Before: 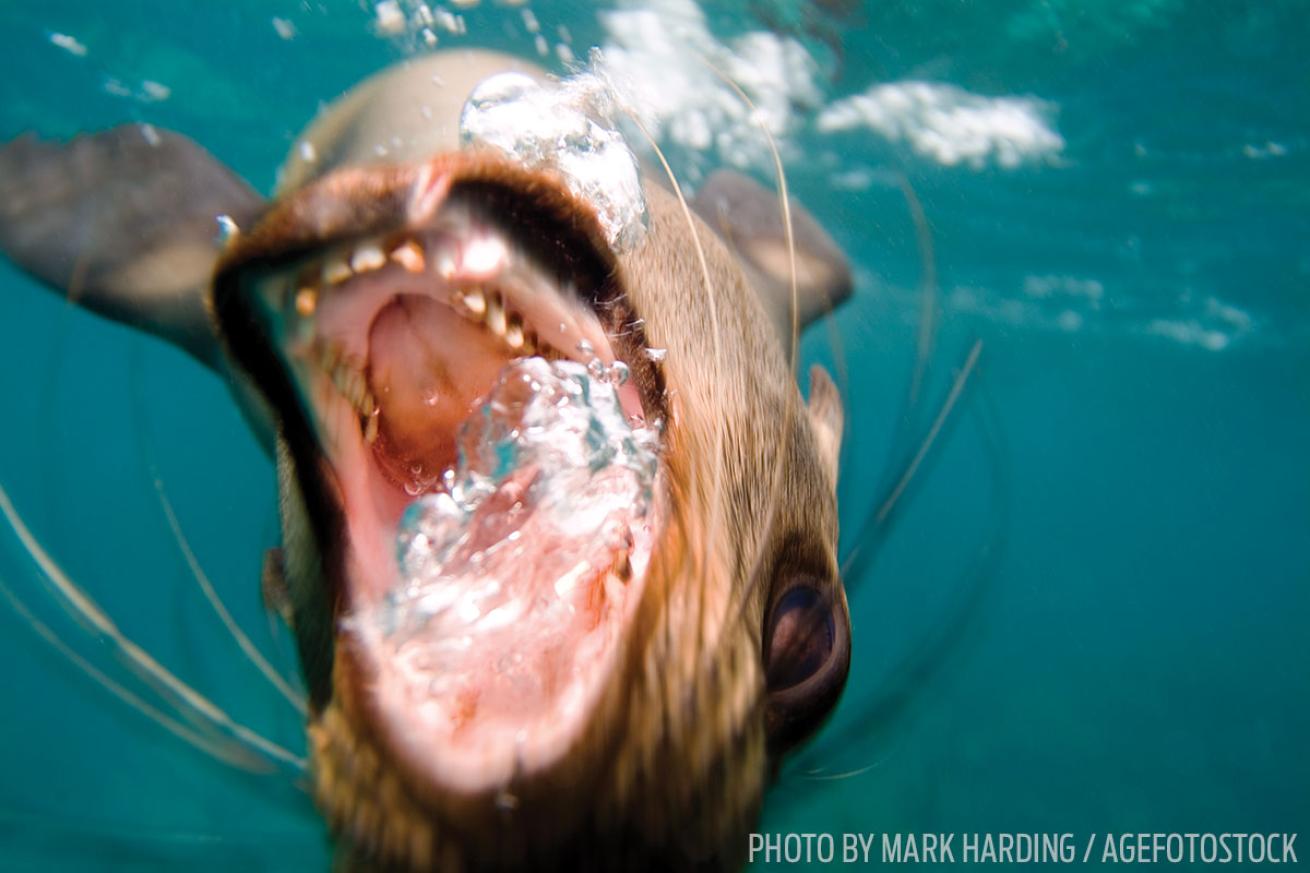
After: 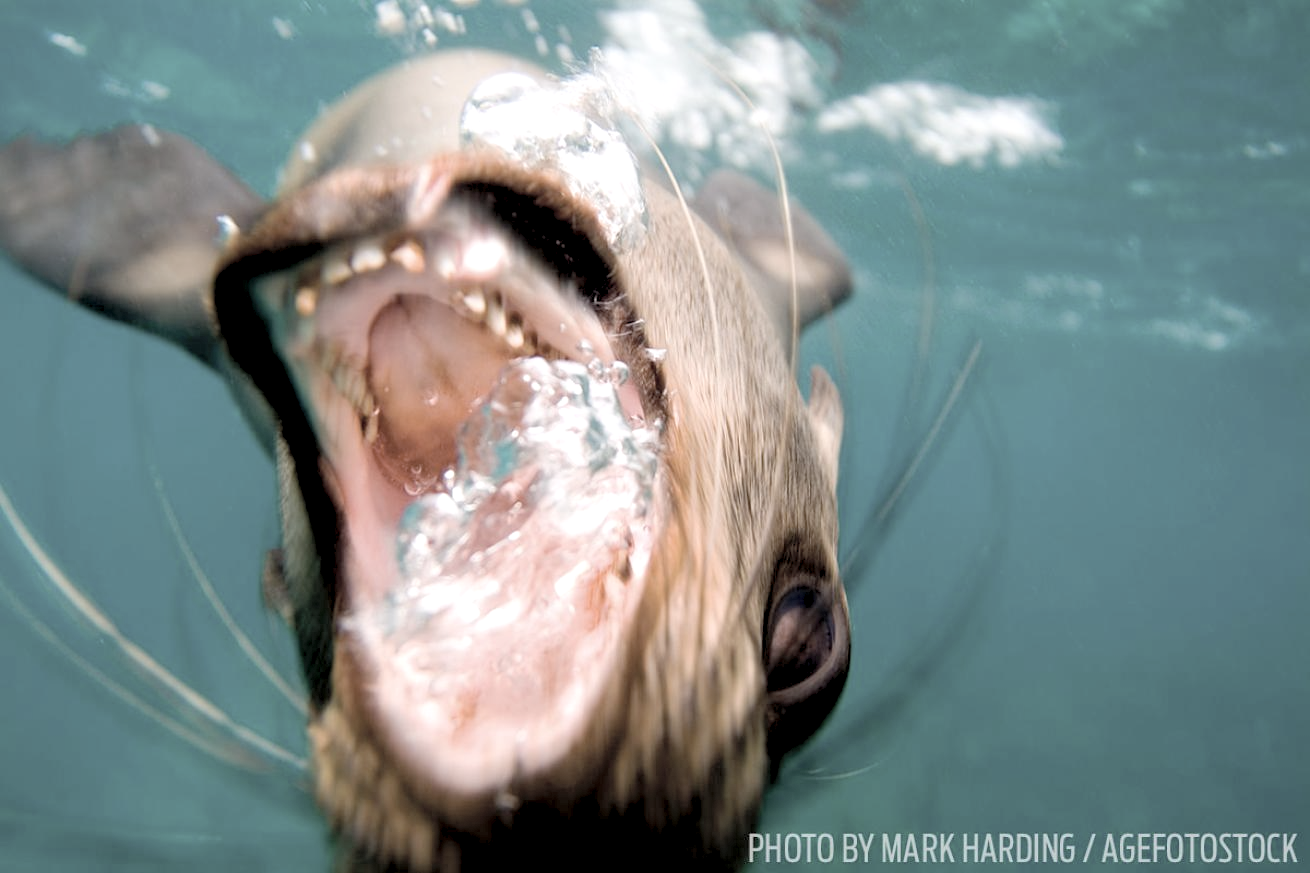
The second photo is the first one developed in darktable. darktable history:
exposure: black level correction 0.007, exposure 0.159 EV, compensate highlight preservation false
contrast brightness saturation: brightness 0.18, saturation -0.5
